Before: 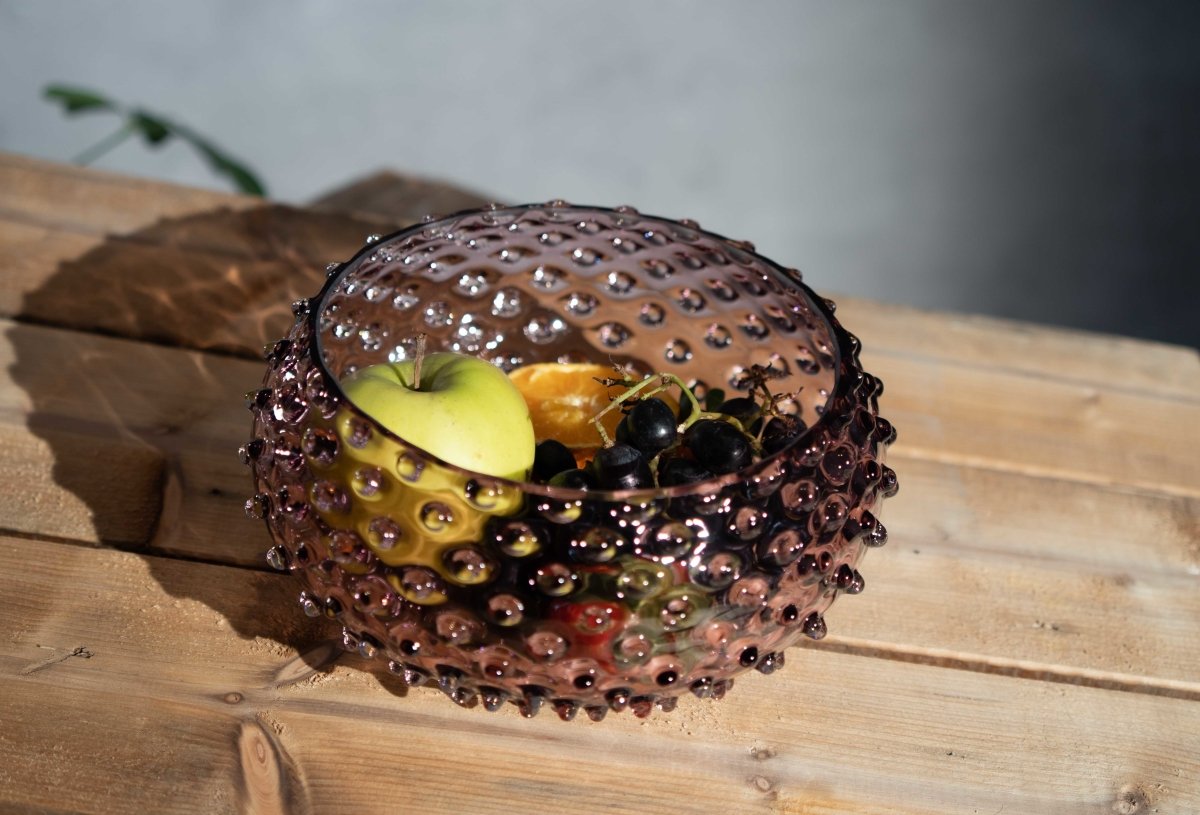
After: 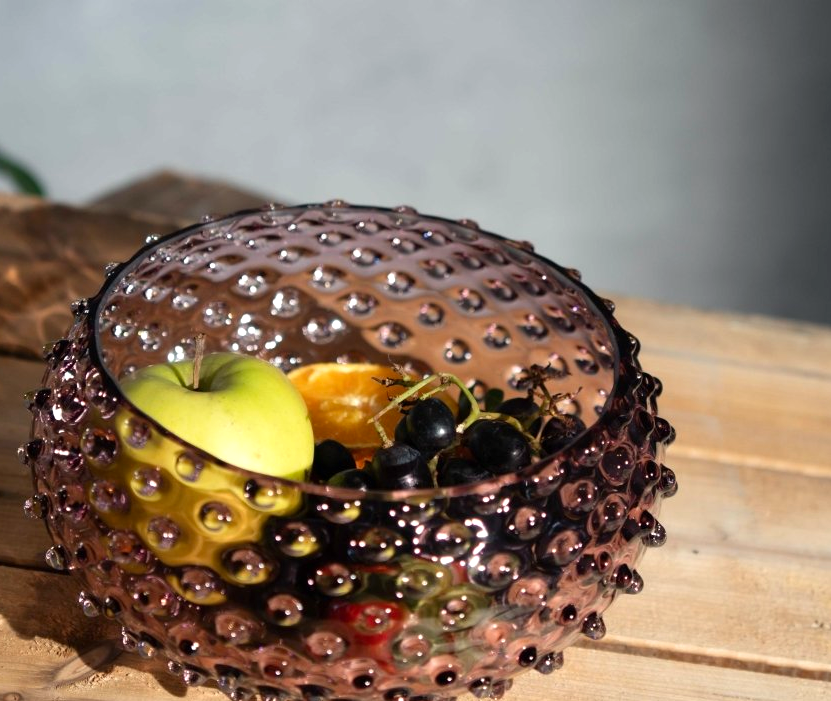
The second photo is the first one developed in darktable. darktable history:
crop: left 18.479%, right 12.2%, bottom 13.971%
white balance: red 1.009, blue 0.985
color correction: saturation 1.1
exposure: exposure 0.236 EV, compensate highlight preservation false
